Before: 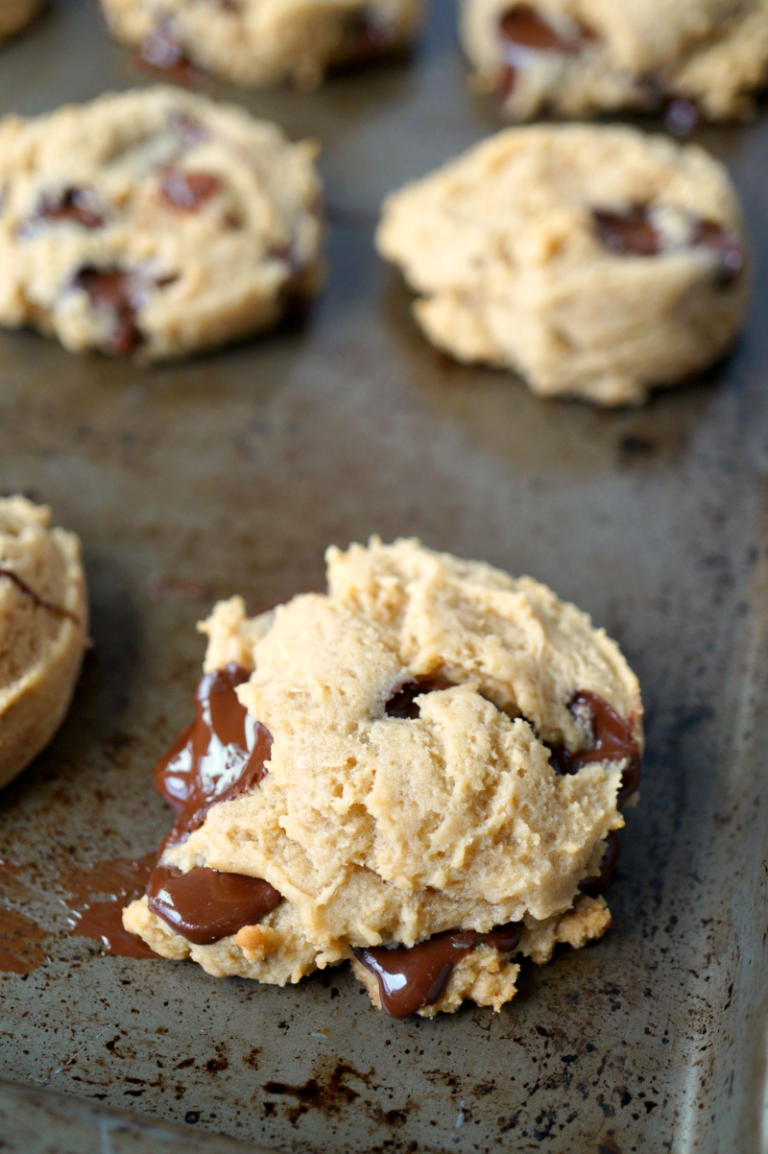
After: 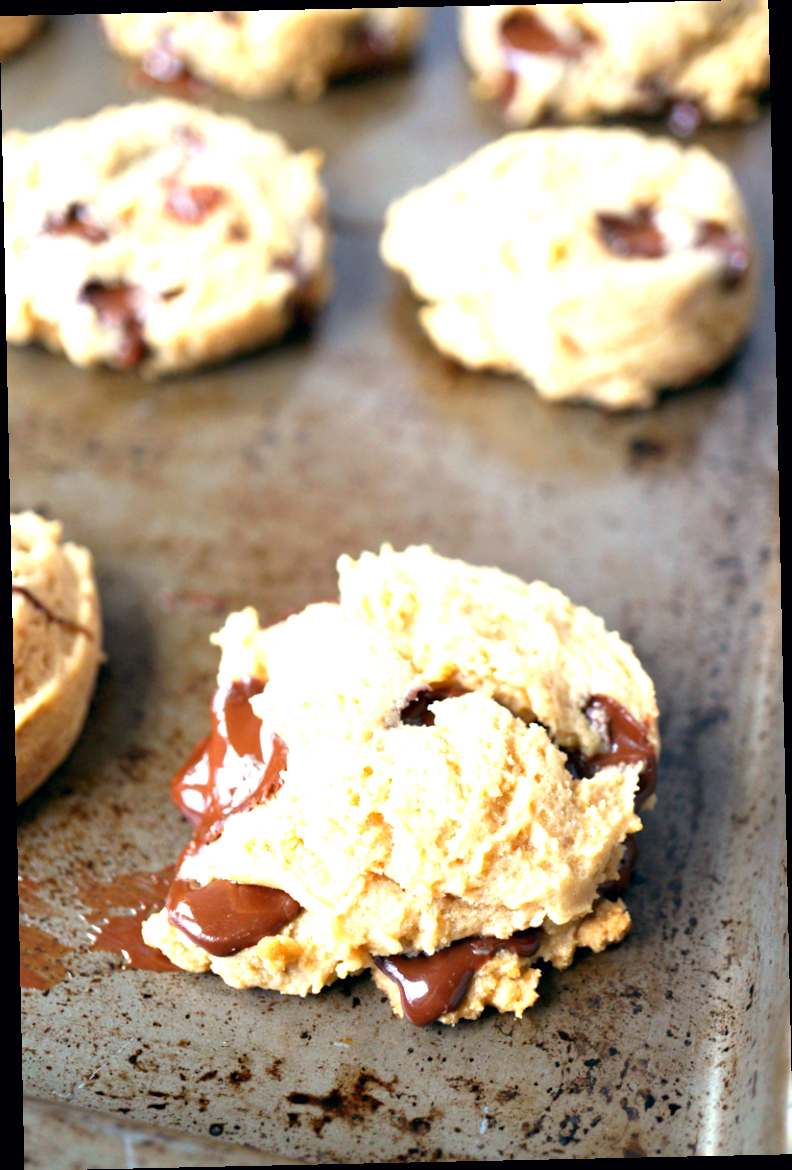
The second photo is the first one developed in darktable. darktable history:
exposure: black level correction 0, exposure 1.4 EV, compensate highlight preservation false
color balance: lift [0.998, 0.998, 1.001, 1.002], gamma [0.995, 1.025, 0.992, 0.975], gain [0.995, 1.02, 0.997, 0.98]
rotate and perspective: rotation -1.24°, automatic cropping off
